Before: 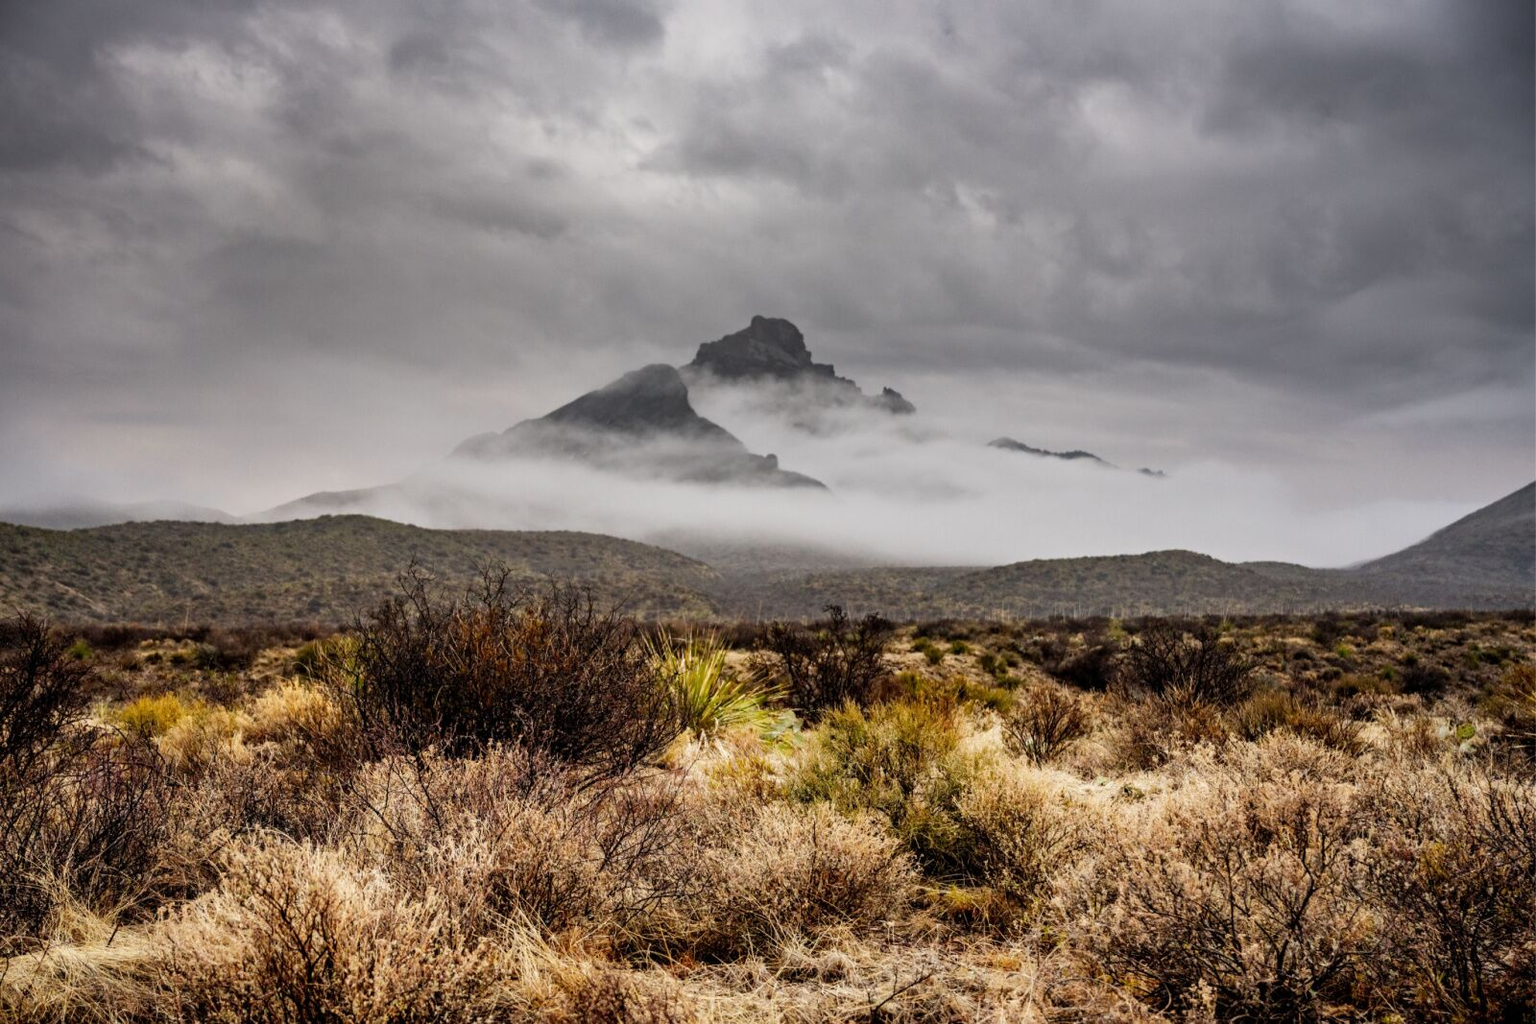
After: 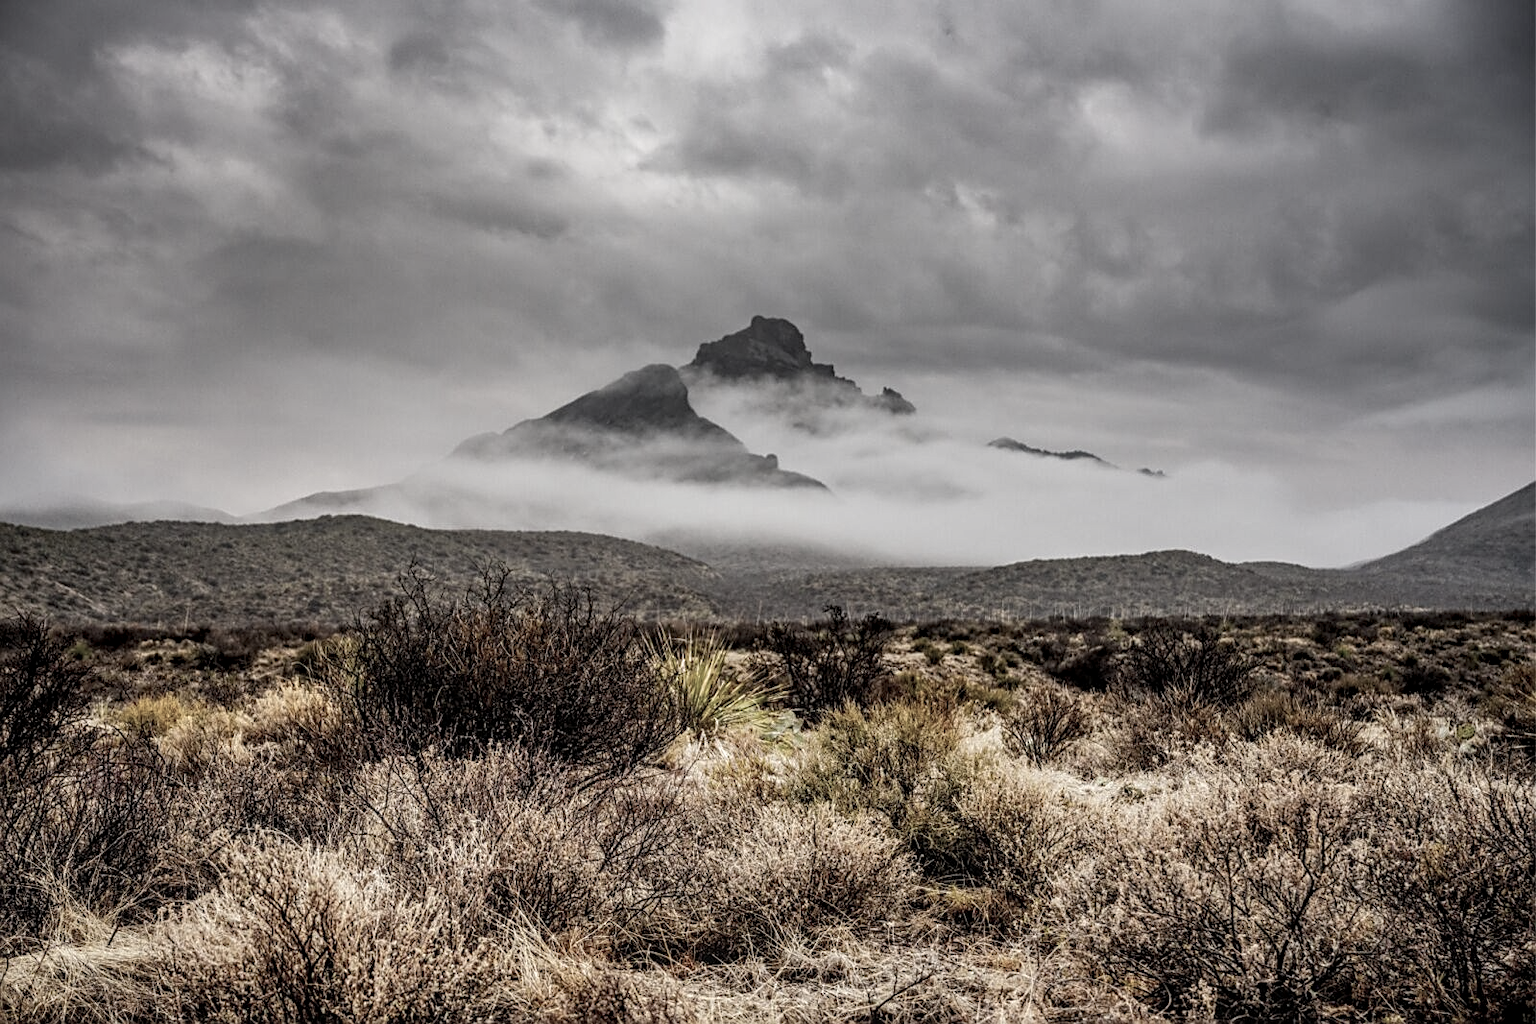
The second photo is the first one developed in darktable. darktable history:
local contrast: highlights 4%, shadows 0%, detail 134%
sharpen: on, module defaults
color correction: highlights b* 0.061, saturation 0.488
